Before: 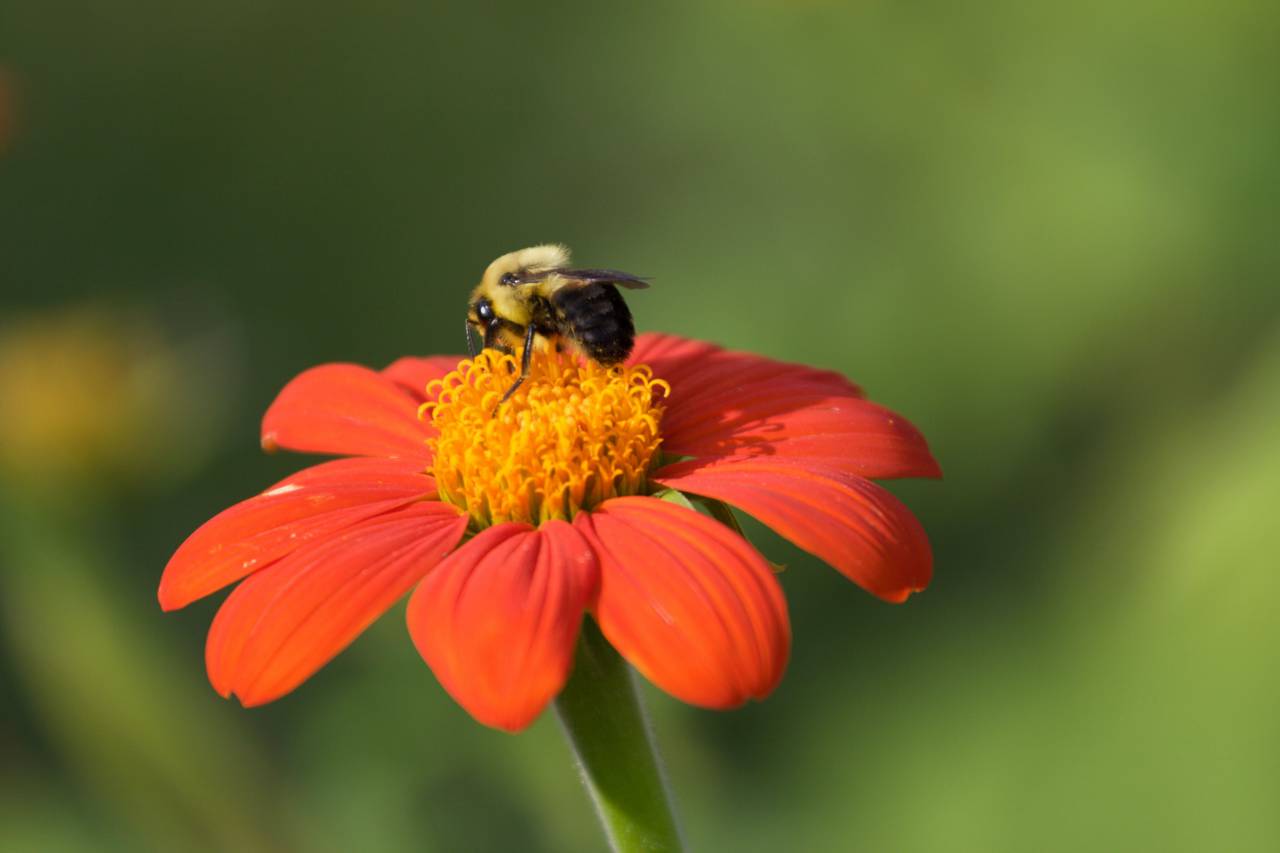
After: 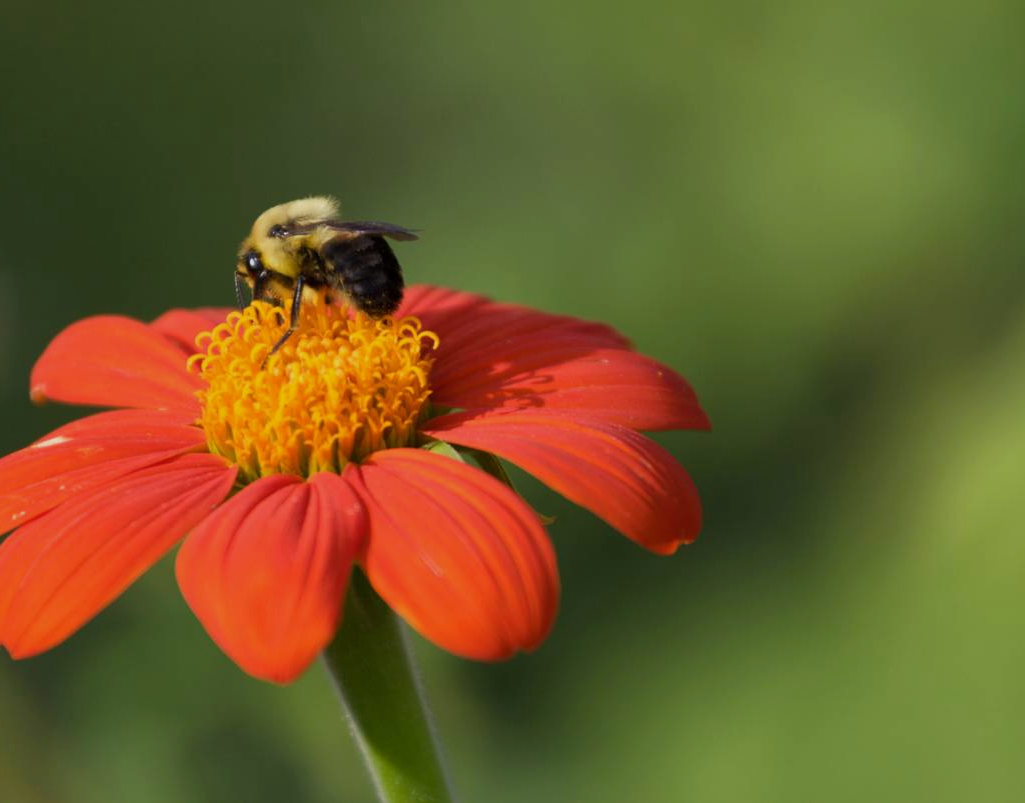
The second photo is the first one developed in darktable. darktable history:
crop and rotate: left 18.049%, top 5.816%, right 1.826%
exposure: exposure -0.267 EV, compensate highlight preservation false
